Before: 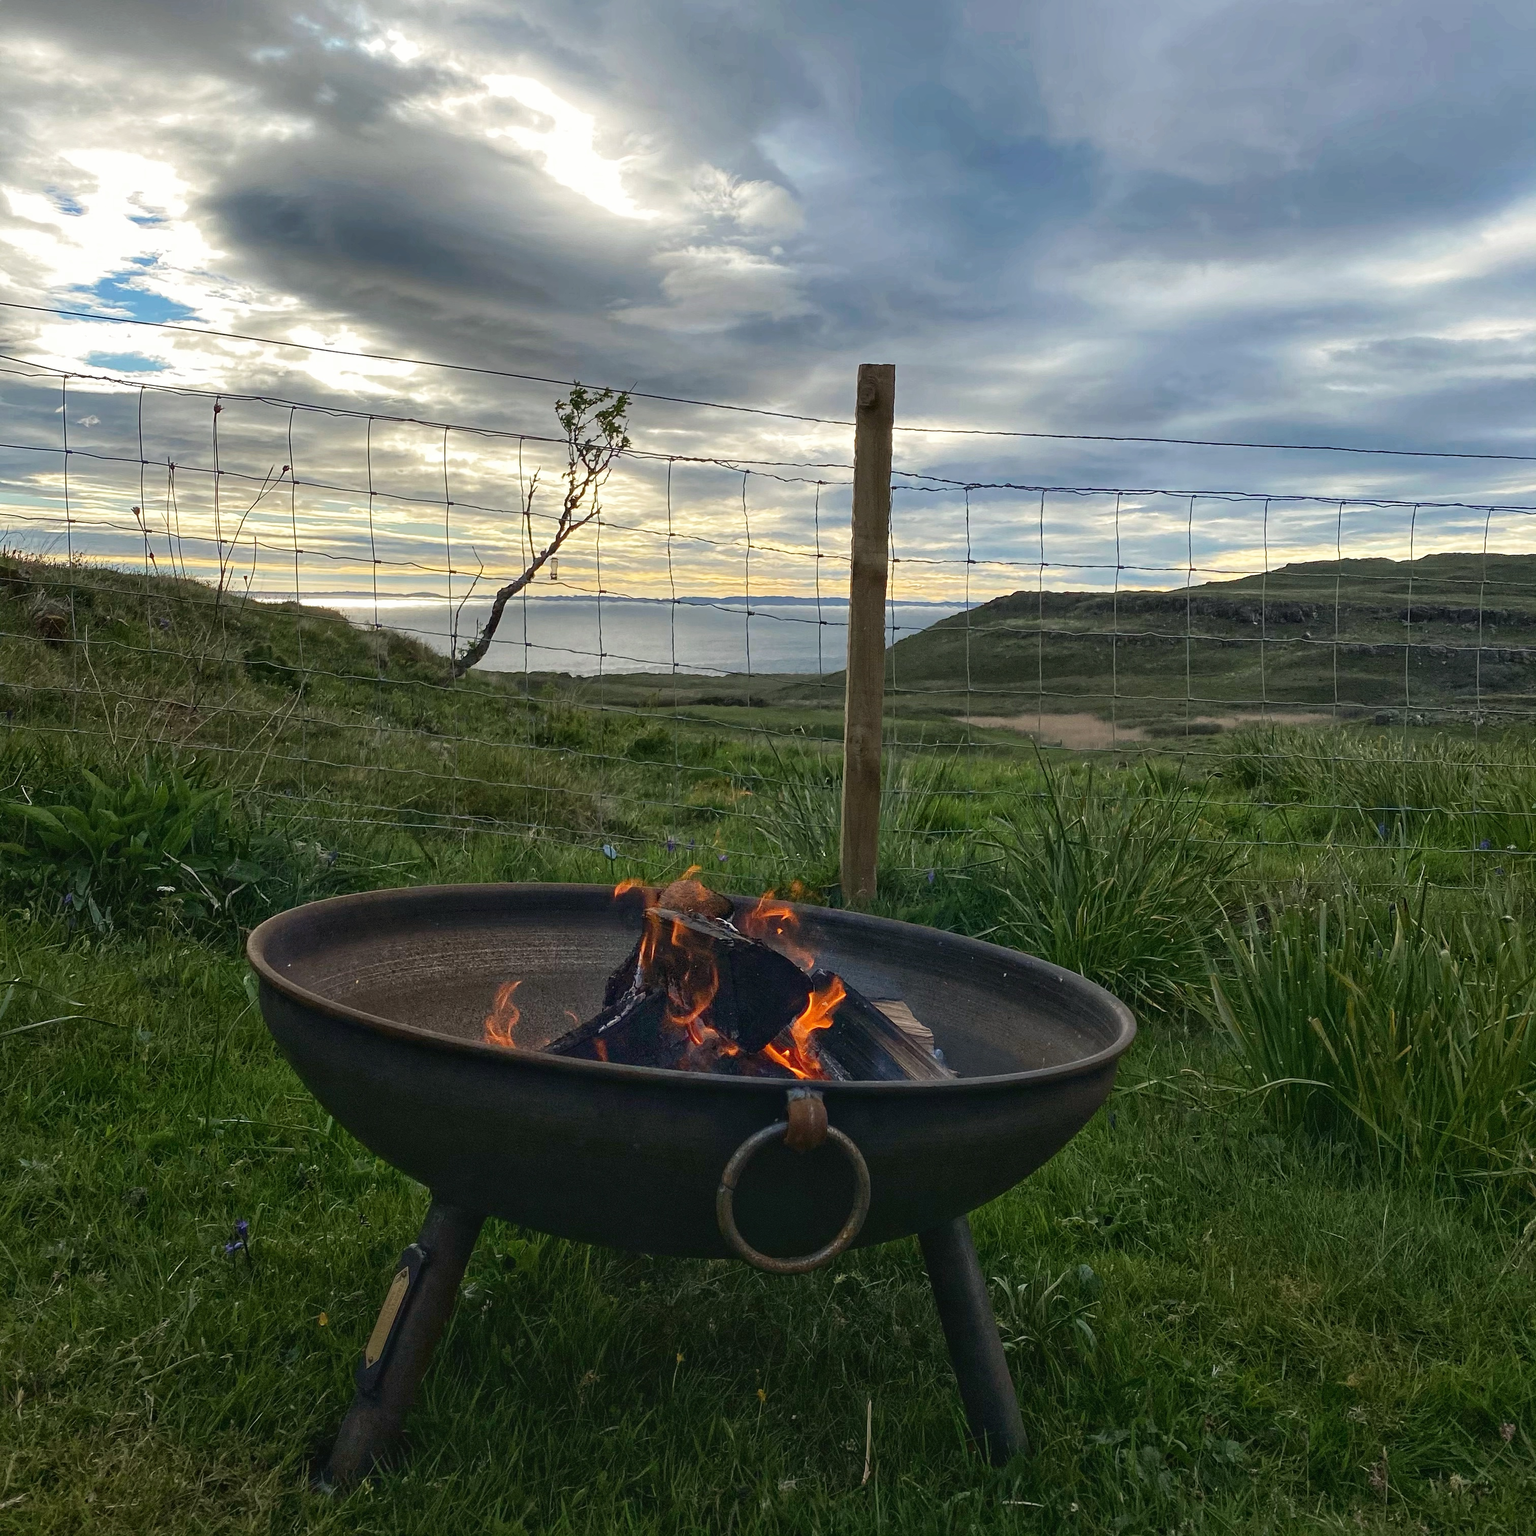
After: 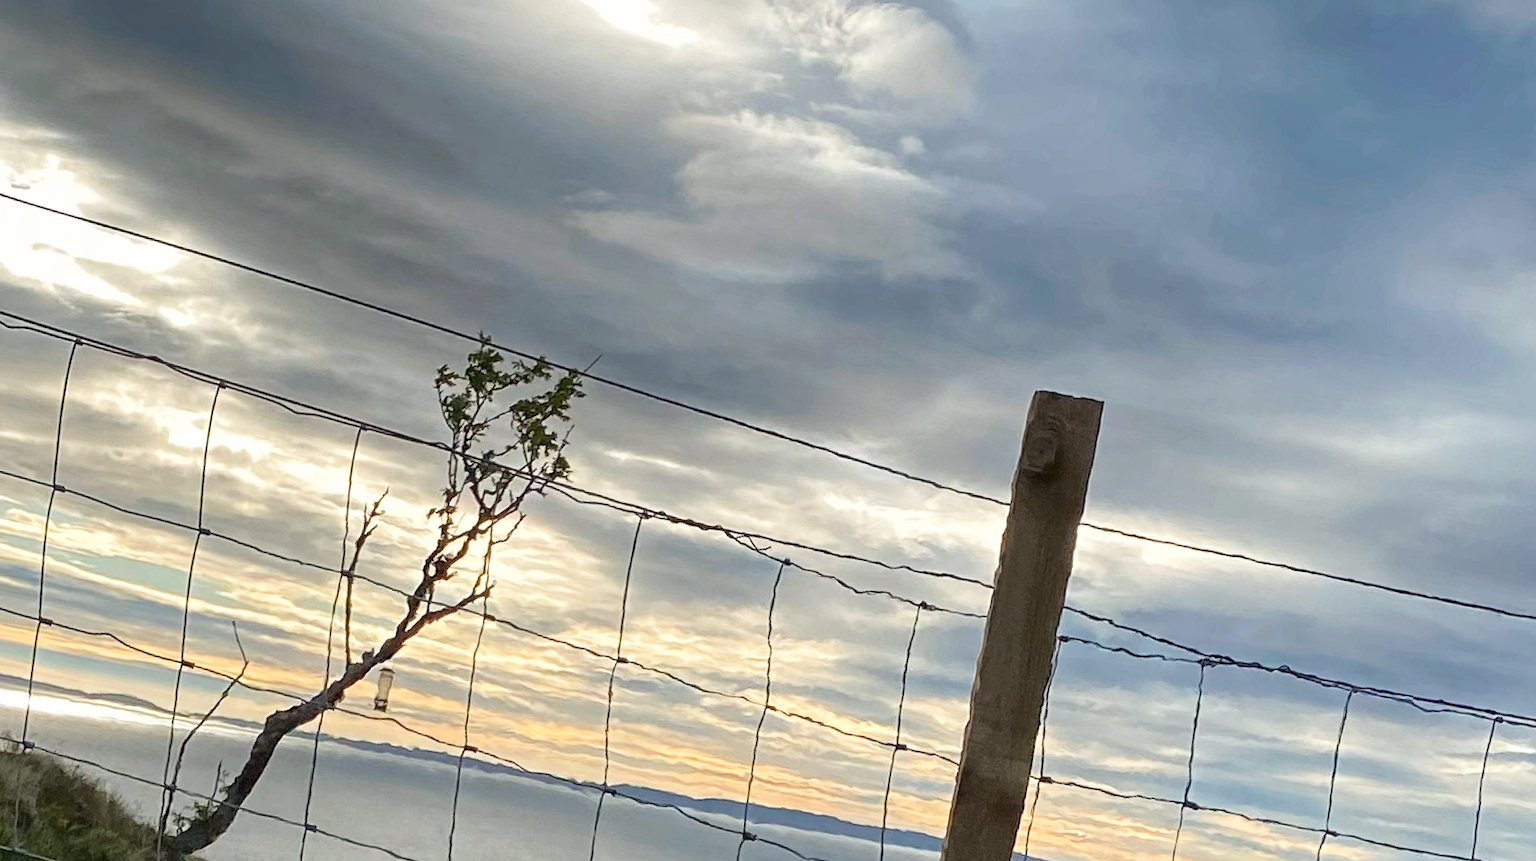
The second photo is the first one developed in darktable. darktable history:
crop: left 28.64%, top 16.832%, right 26.637%, bottom 58.055%
color zones: curves: ch1 [(0, 0.469) (0.072, 0.457) (0.243, 0.494) (0.429, 0.5) (0.571, 0.5) (0.714, 0.5) (0.857, 0.5) (1, 0.469)]; ch2 [(0, 0.499) (0.143, 0.467) (0.242, 0.436) (0.429, 0.493) (0.571, 0.5) (0.714, 0.5) (0.857, 0.5) (1, 0.499)]
contrast brightness saturation: contrast 0.05
rotate and perspective: rotation 9.12°, automatic cropping off
